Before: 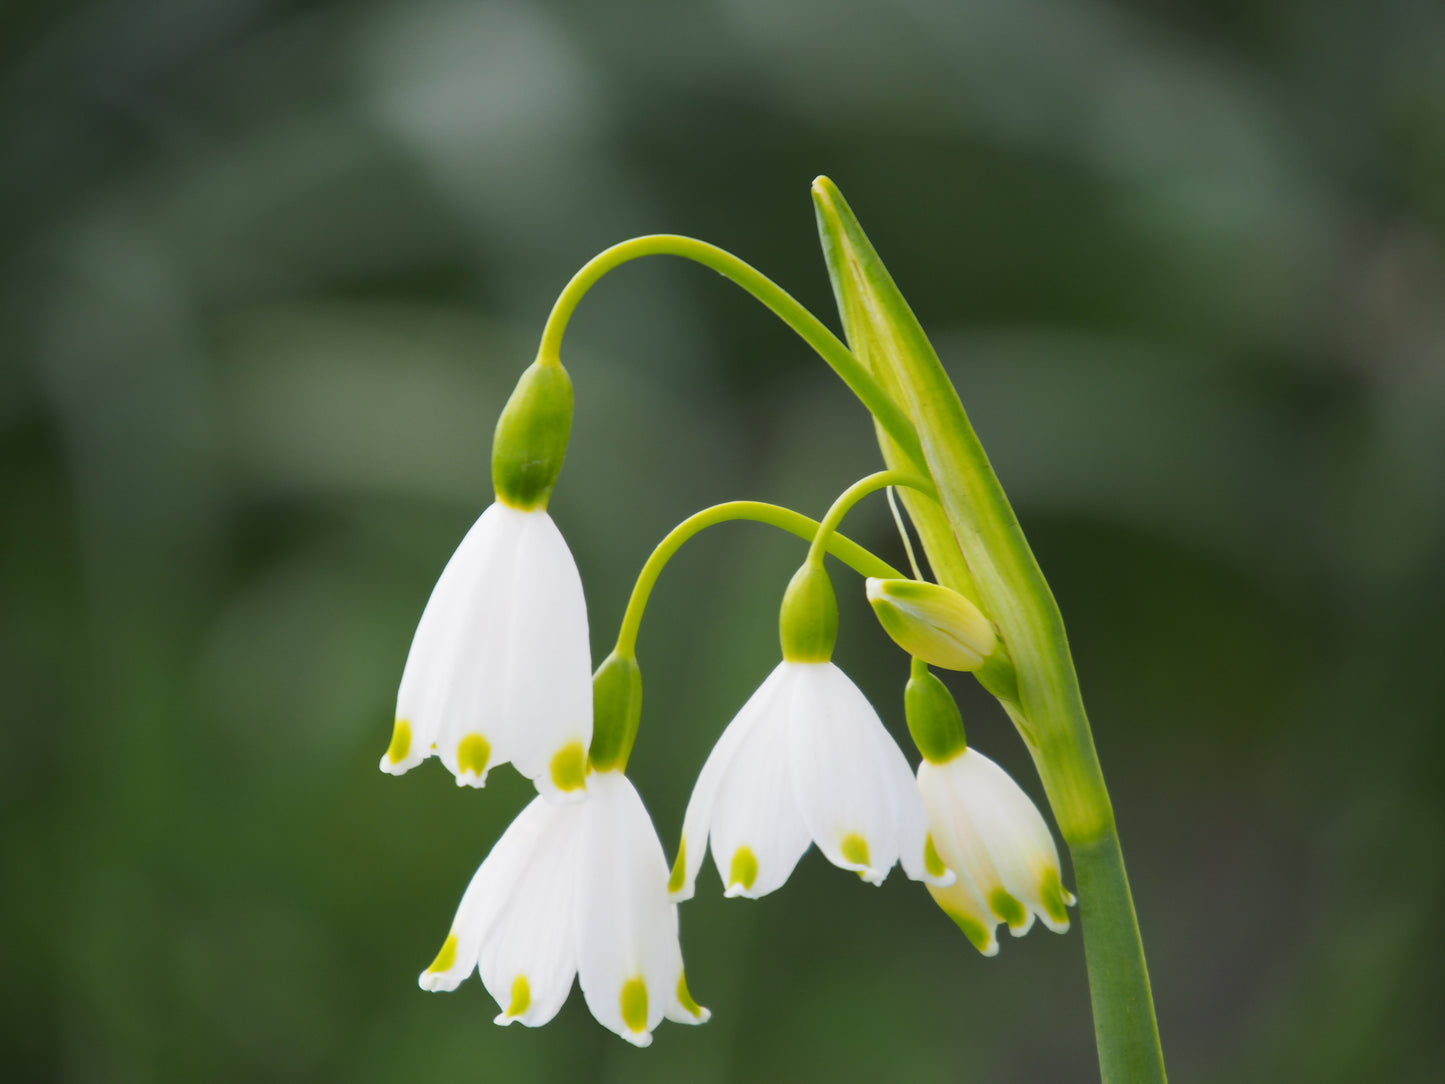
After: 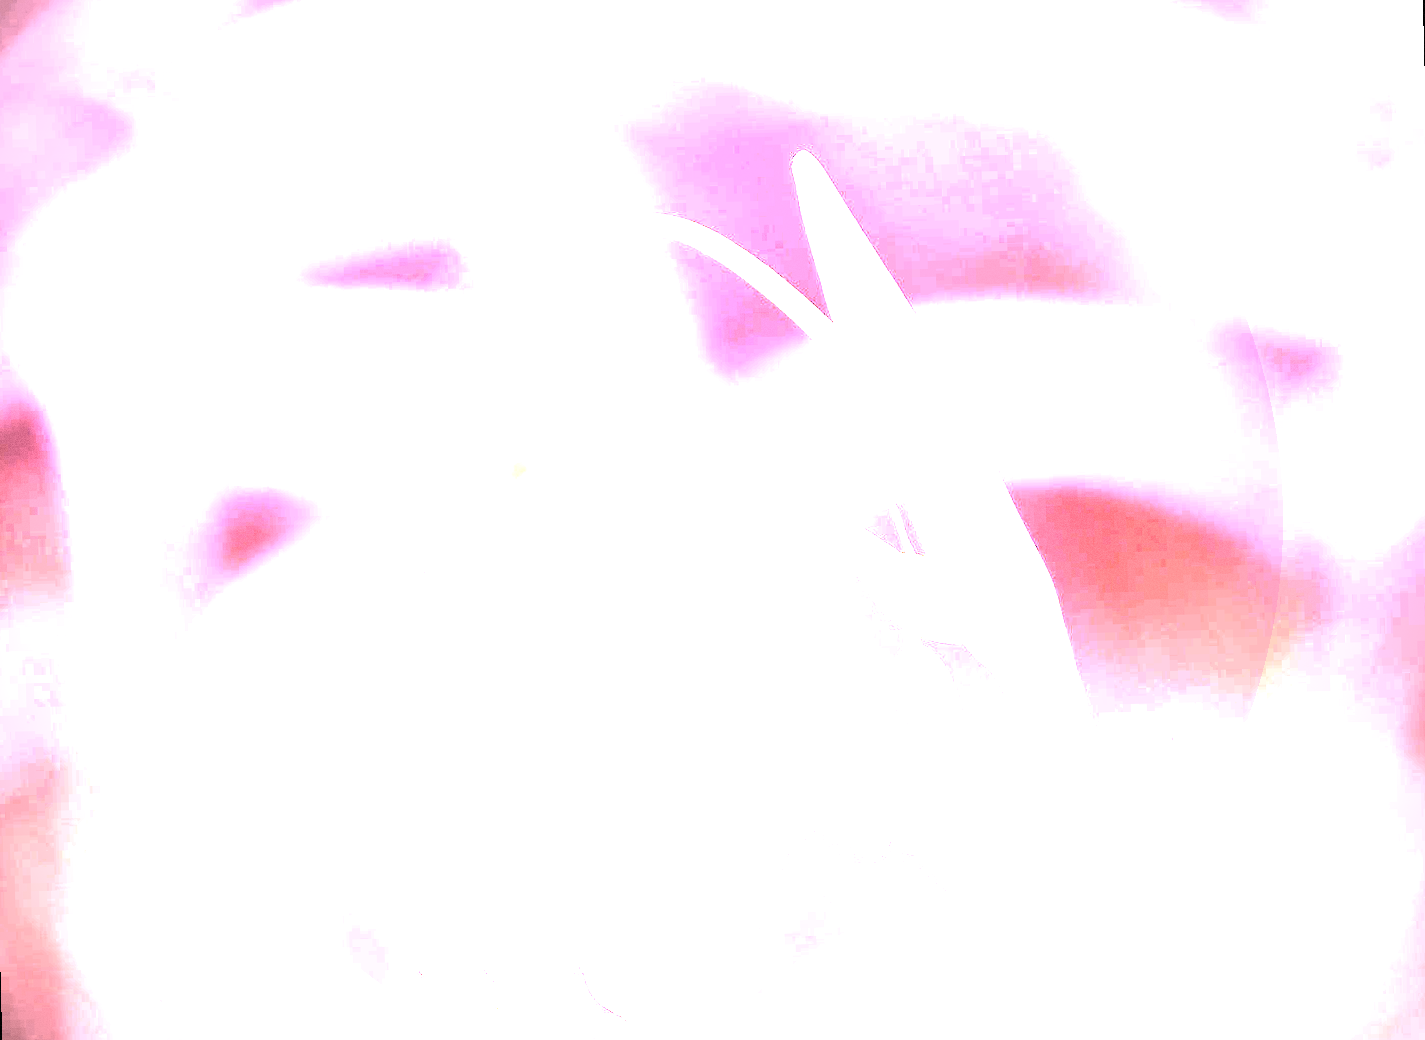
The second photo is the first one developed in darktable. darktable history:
color balance: mode lift, gamma, gain (sRGB), lift [1.014, 0.966, 0.918, 0.87], gamma [0.86, 0.734, 0.918, 0.976], gain [1.063, 1.13, 1.063, 0.86]
white balance: red 8, blue 8
color correction: highlights a* -12.64, highlights b* -18.1, saturation 0.7
rotate and perspective: rotation -1.42°, crop left 0.016, crop right 0.984, crop top 0.035, crop bottom 0.965
color zones: curves: ch0 [(0, 0.5) (0.143, 0.5) (0.286, 0.456) (0.429, 0.5) (0.571, 0.5) (0.714, 0.5) (0.857, 0.5) (1, 0.5)]; ch1 [(0, 0.5) (0.143, 0.5) (0.286, 0.422) (0.429, 0.5) (0.571, 0.5) (0.714, 0.5) (0.857, 0.5) (1, 0.5)]
grain: coarseness 0.09 ISO
vignetting: dithering 8-bit output, unbound false
